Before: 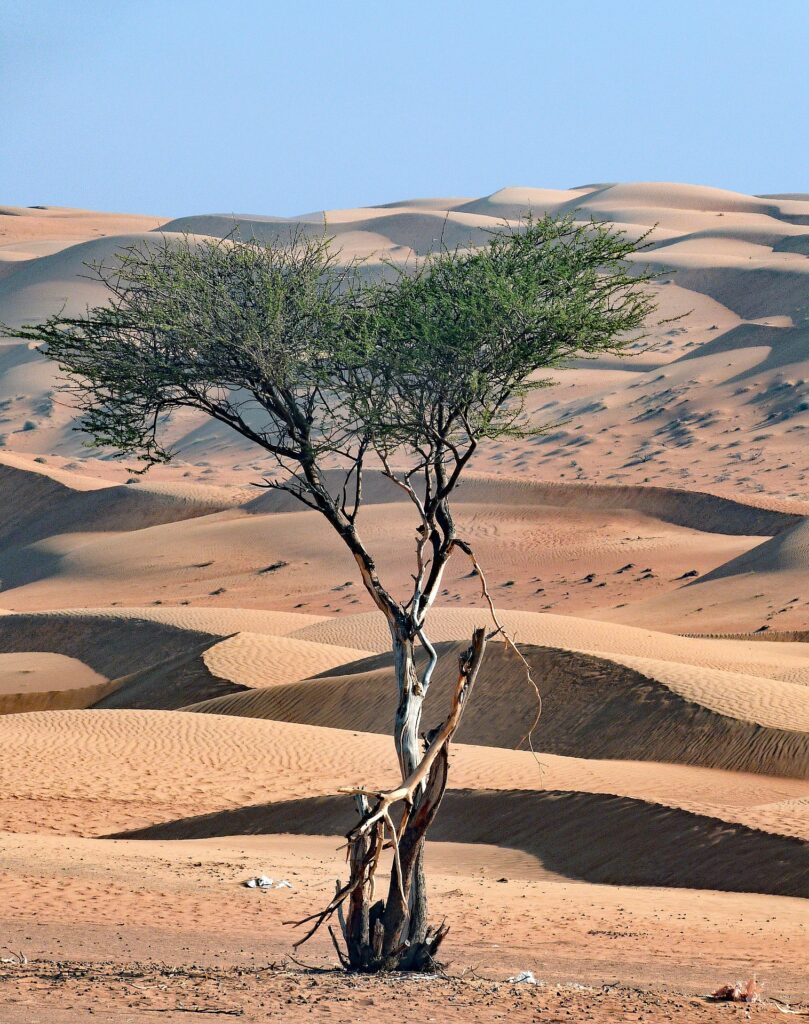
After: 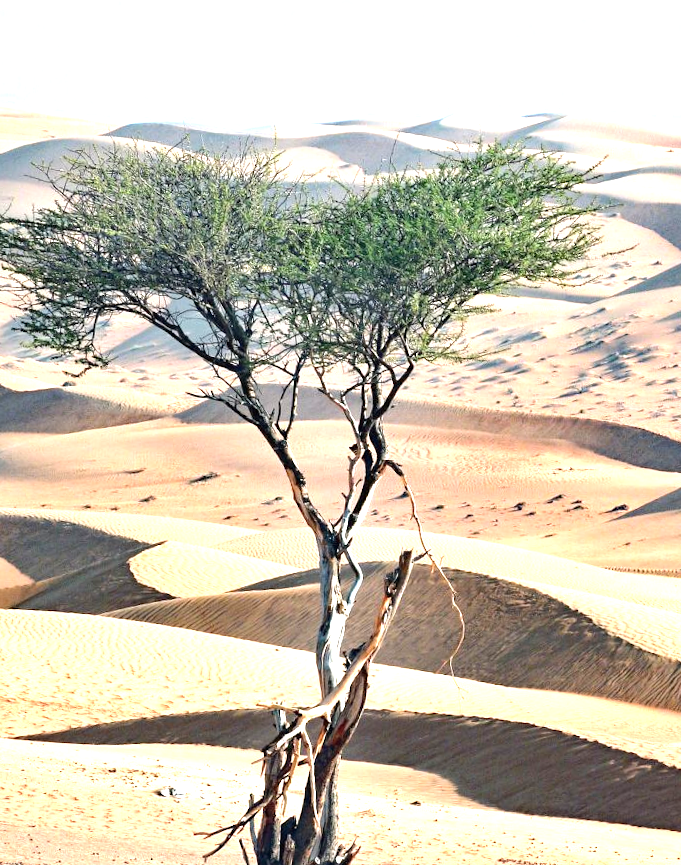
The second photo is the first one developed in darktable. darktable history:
crop and rotate: angle -3.19°, left 5.339%, top 5.216%, right 4.618%, bottom 4.483%
exposure: black level correction 0, exposure 1.402 EV, compensate highlight preservation false
